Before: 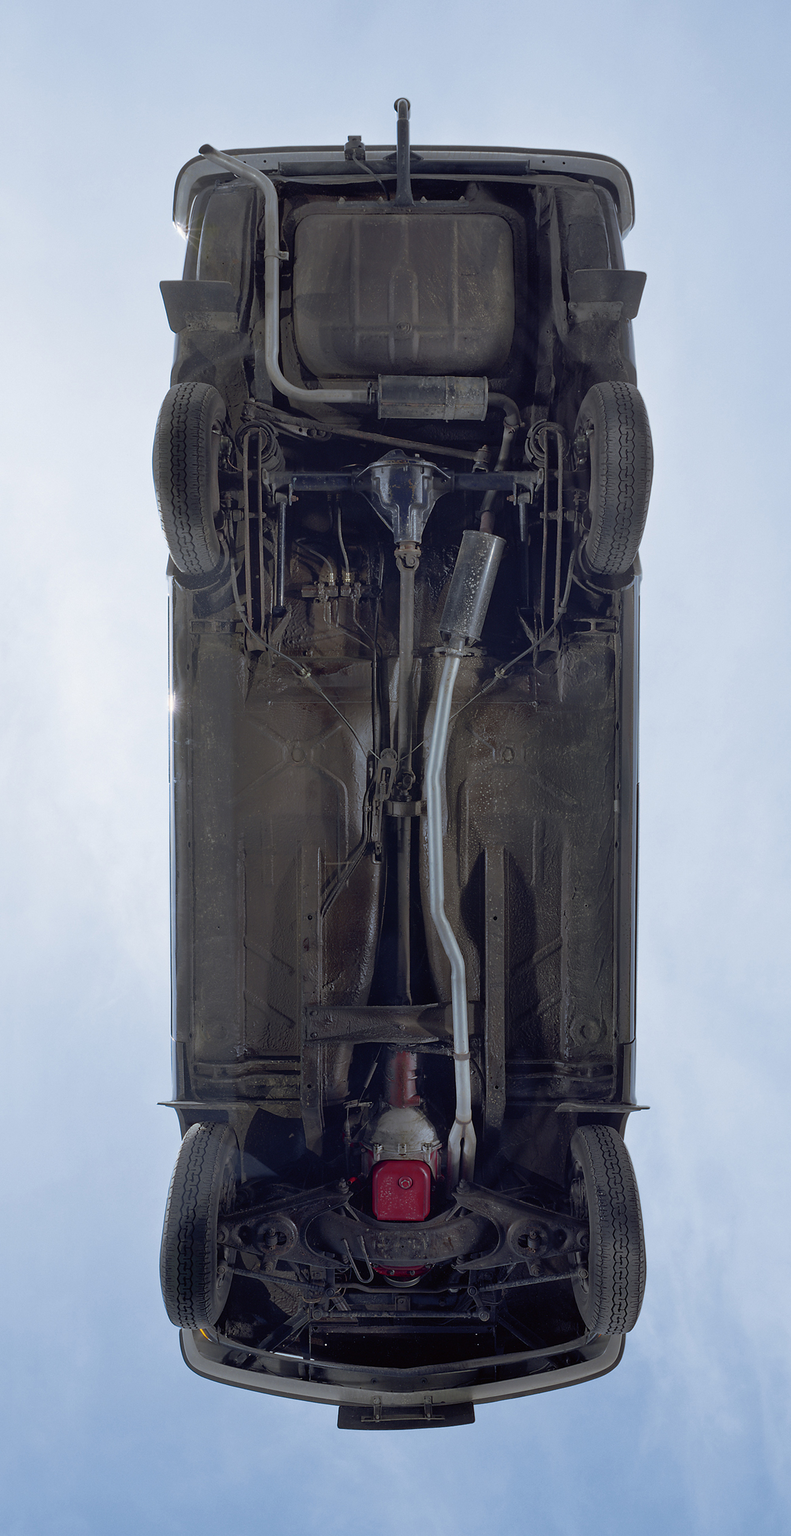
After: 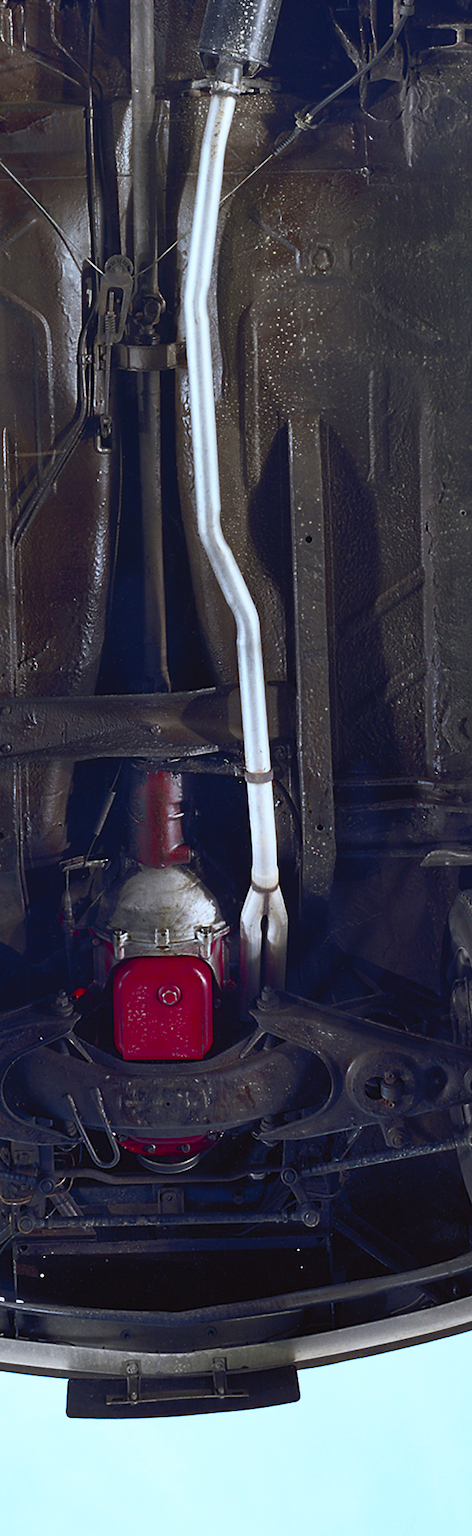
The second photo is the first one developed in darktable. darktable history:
contrast brightness saturation: contrast 0.83, brightness 0.59, saturation 0.59
crop: left 40.878%, top 39.176%, right 25.993%, bottom 3.081%
rotate and perspective: rotation -1.75°, automatic cropping off
